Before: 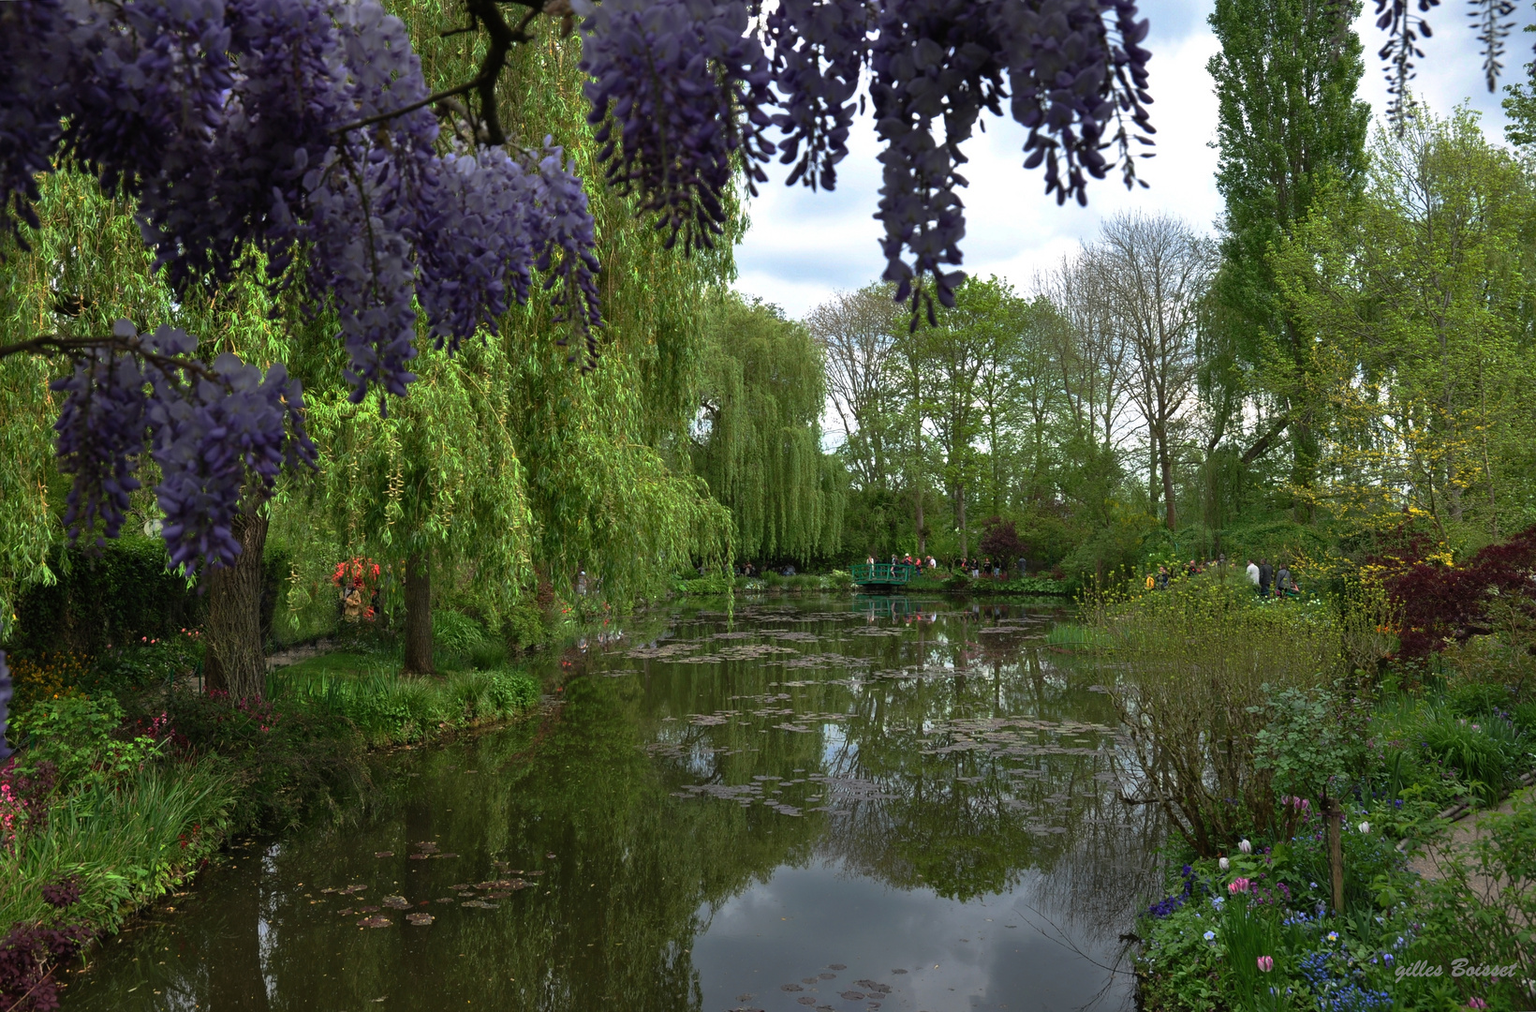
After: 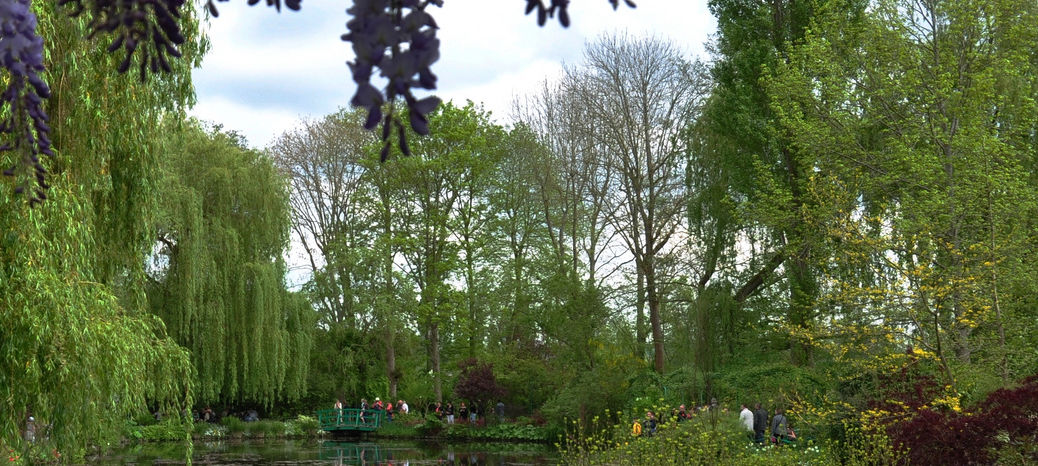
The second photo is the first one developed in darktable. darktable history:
crop: left 36.049%, top 17.923%, right 0.614%, bottom 38.885%
